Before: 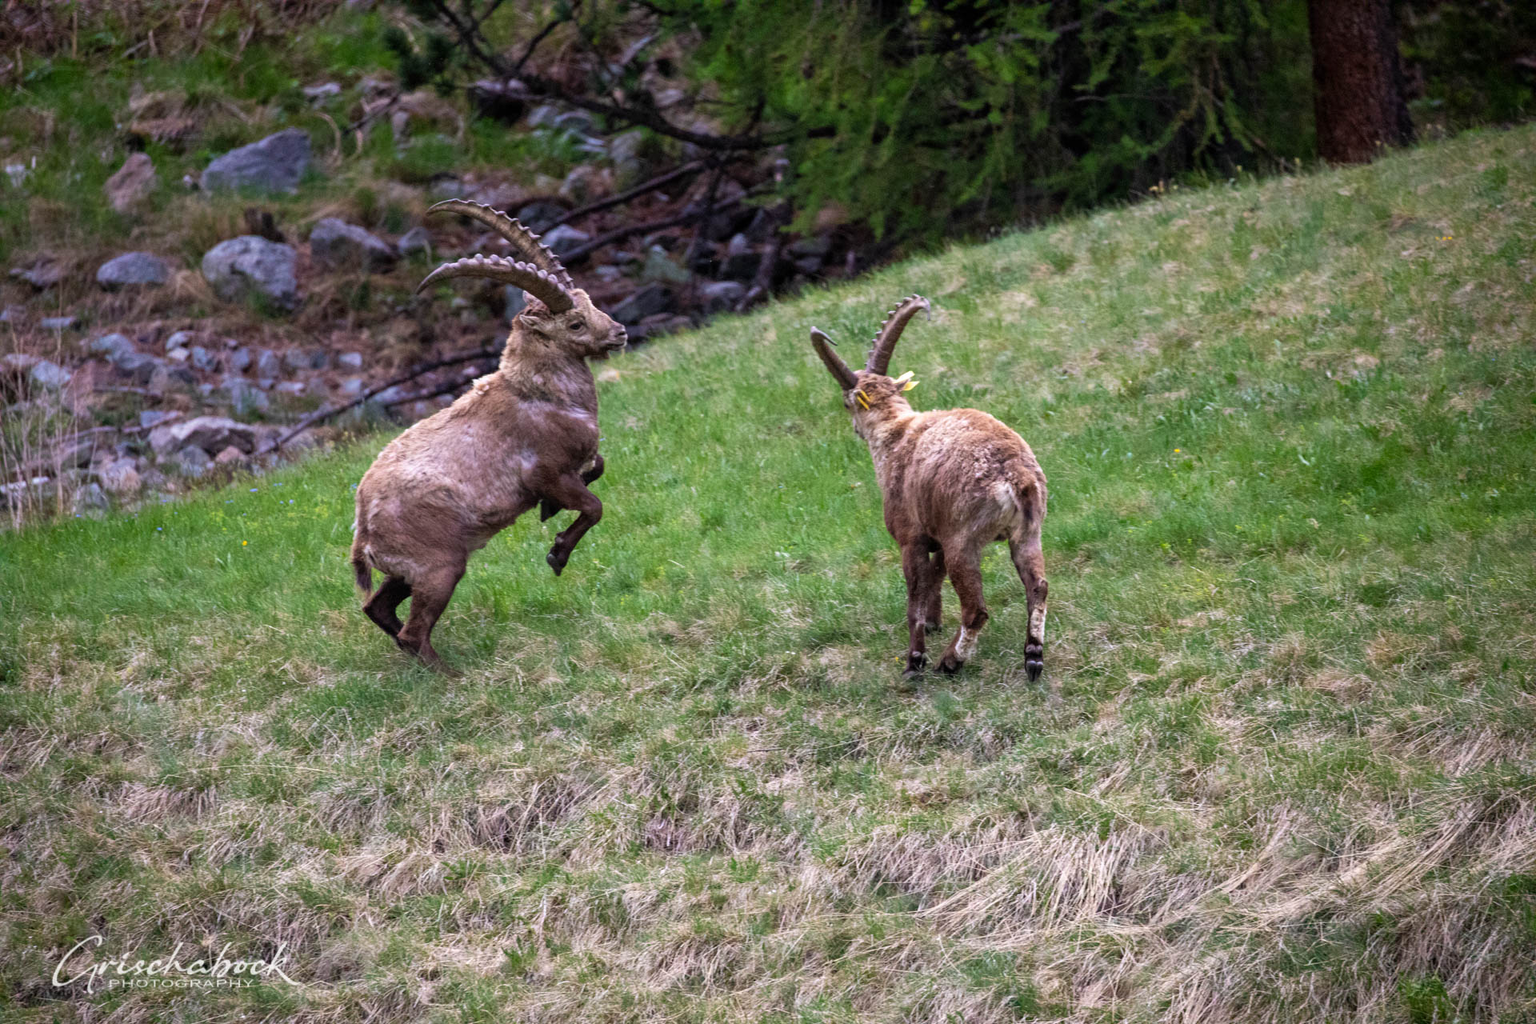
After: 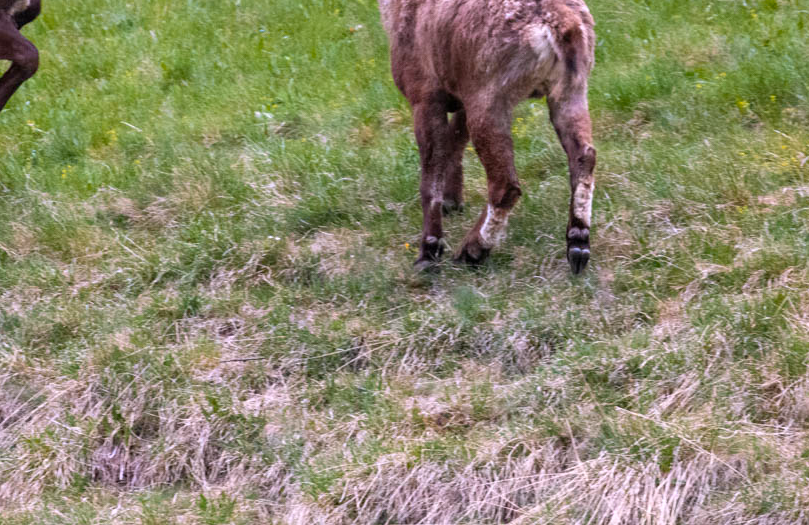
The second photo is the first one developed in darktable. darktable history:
color zones: curves: ch1 [(0.239, 0.552) (0.75, 0.5)]; ch2 [(0.25, 0.462) (0.749, 0.457)], mix 25.94%
crop: left 37.221%, top 45.169%, right 20.63%, bottom 13.777%
white balance: red 1.05, blue 1.072
